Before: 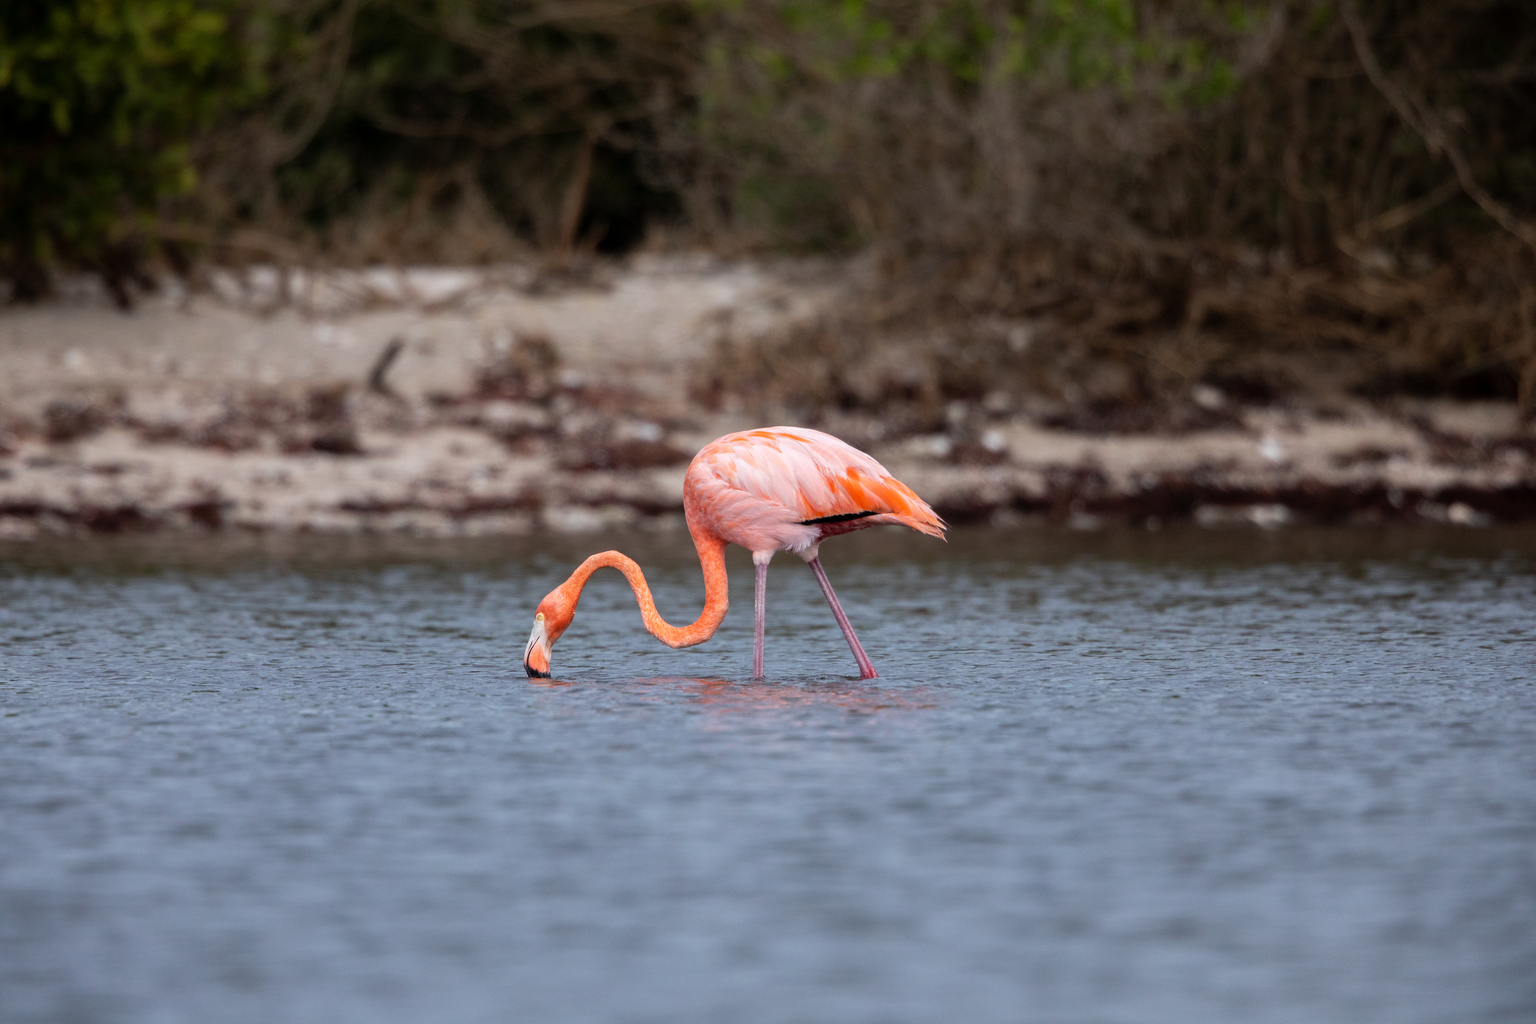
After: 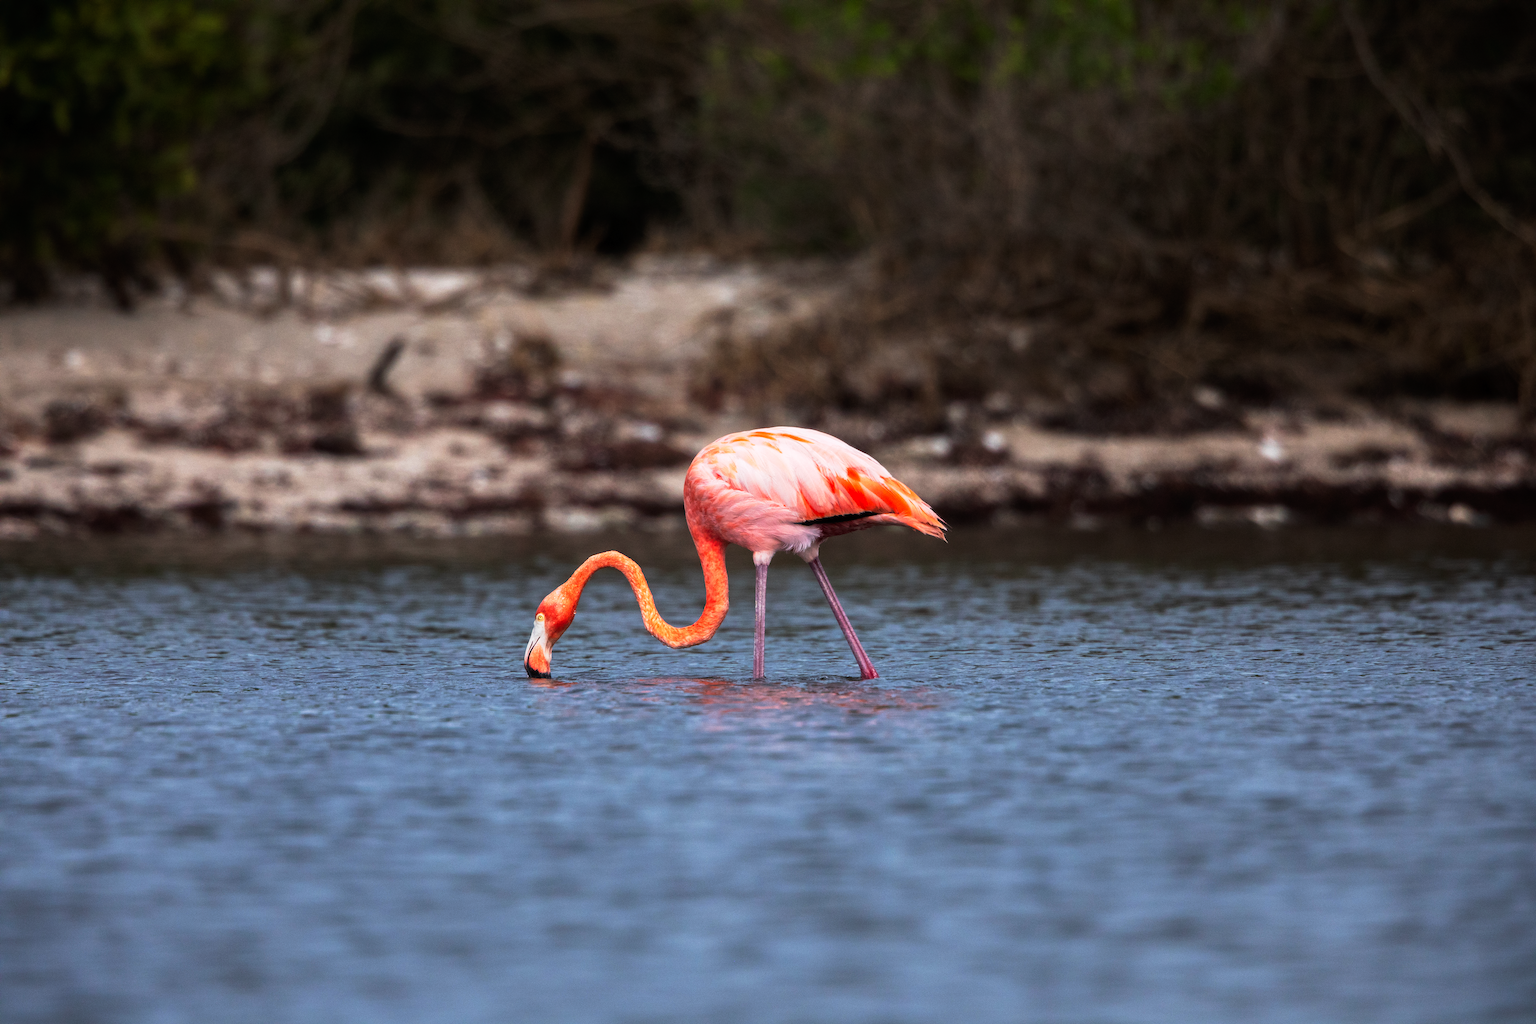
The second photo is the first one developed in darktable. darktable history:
tone curve: curves: ch0 [(0, 0) (0.003, 0.007) (0.011, 0.01) (0.025, 0.016) (0.044, 0.025) (0.069, 0.036) (0.1, 0.052) (0.136, 0.073) (0.177, 0.103) (0.224, 0.135) (0.277, 0.177) (0.335, 0.233) (0.399, 0.303) (0.468, 0.376) (0.543, 0.469) (0.623, 0.581) (0.709, 0.723) (0.801, 0.863) (0.898, 0.938) (1, 1)], preserve colors none
tone equalizer: on, module defaults
